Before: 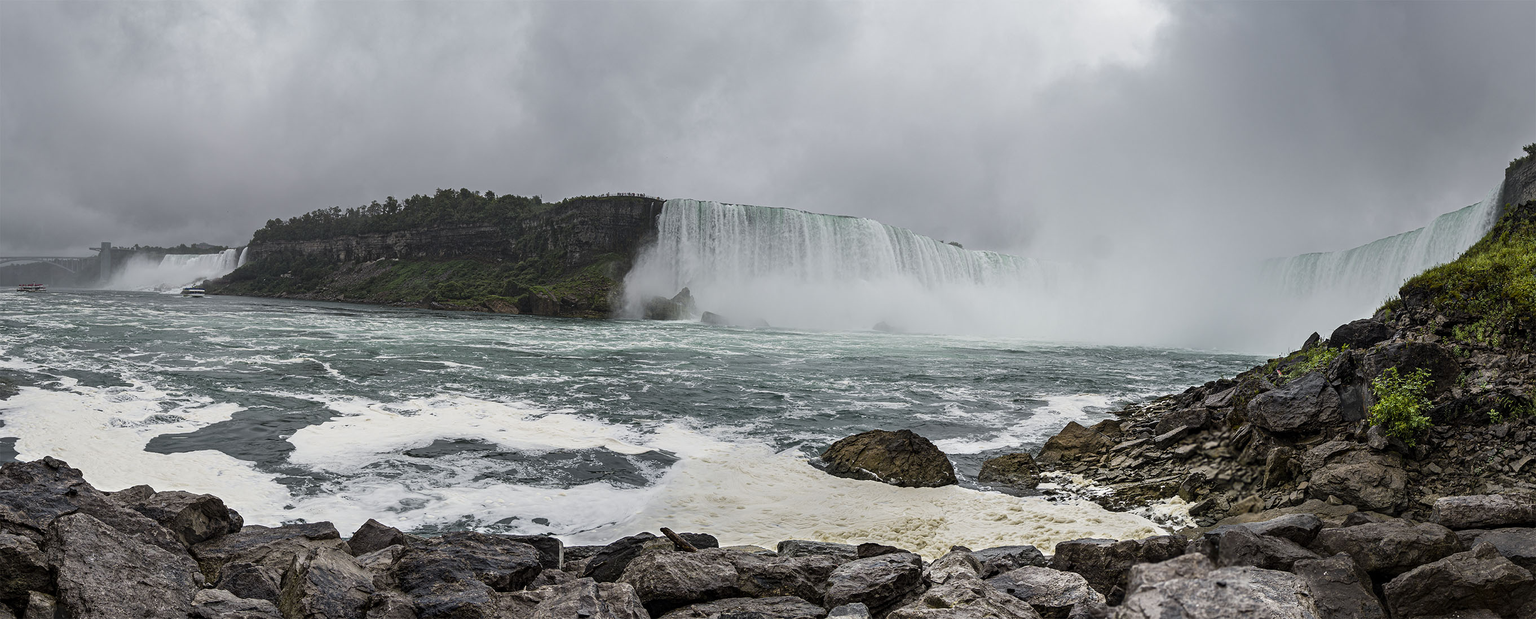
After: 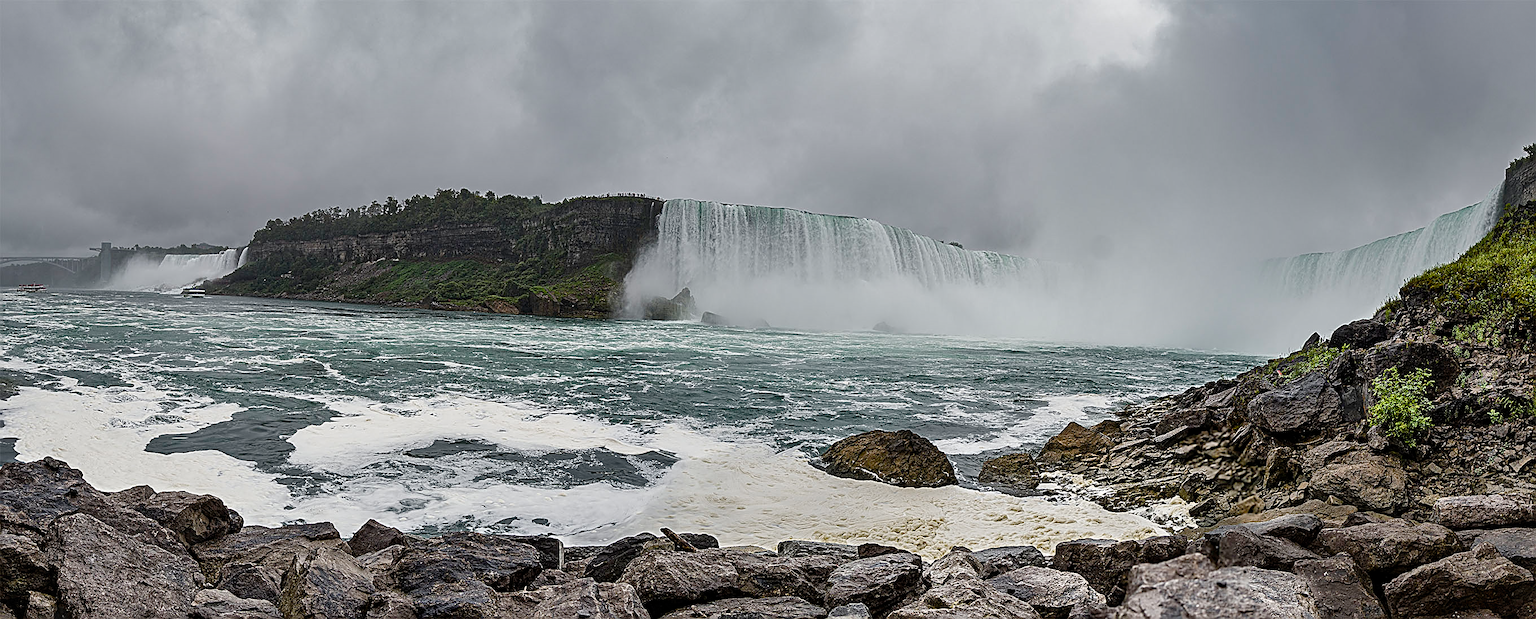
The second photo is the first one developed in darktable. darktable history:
color balance rgb: perceptual saturation grading › global saturation 20%, perceptual saturation grading › highlights -25%, perceptual saturation grading › shadows 50%, global vibrance -25%
vignetting: fall-off start 100%, fall-off radius 71%, brightness -0.434, saturation -0.2, width/height ratio 1.178, dithering 8-bit output, unbound false
sharpen: amount 1
shadows and highlights: low approximation 0.01, soften with gaussian
